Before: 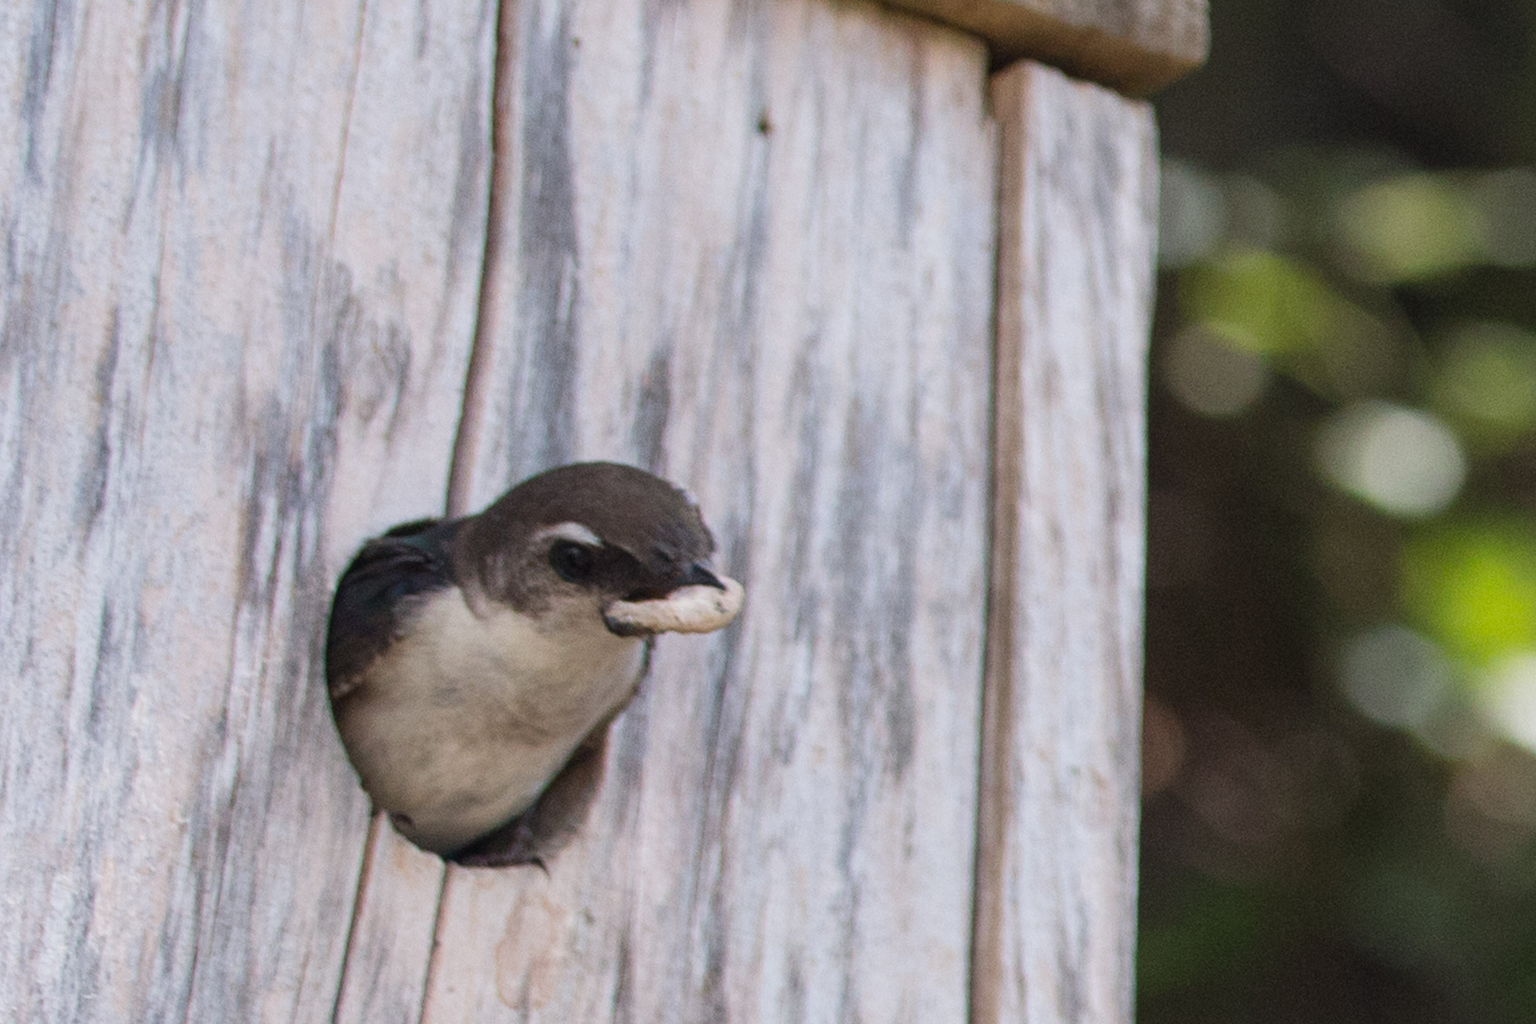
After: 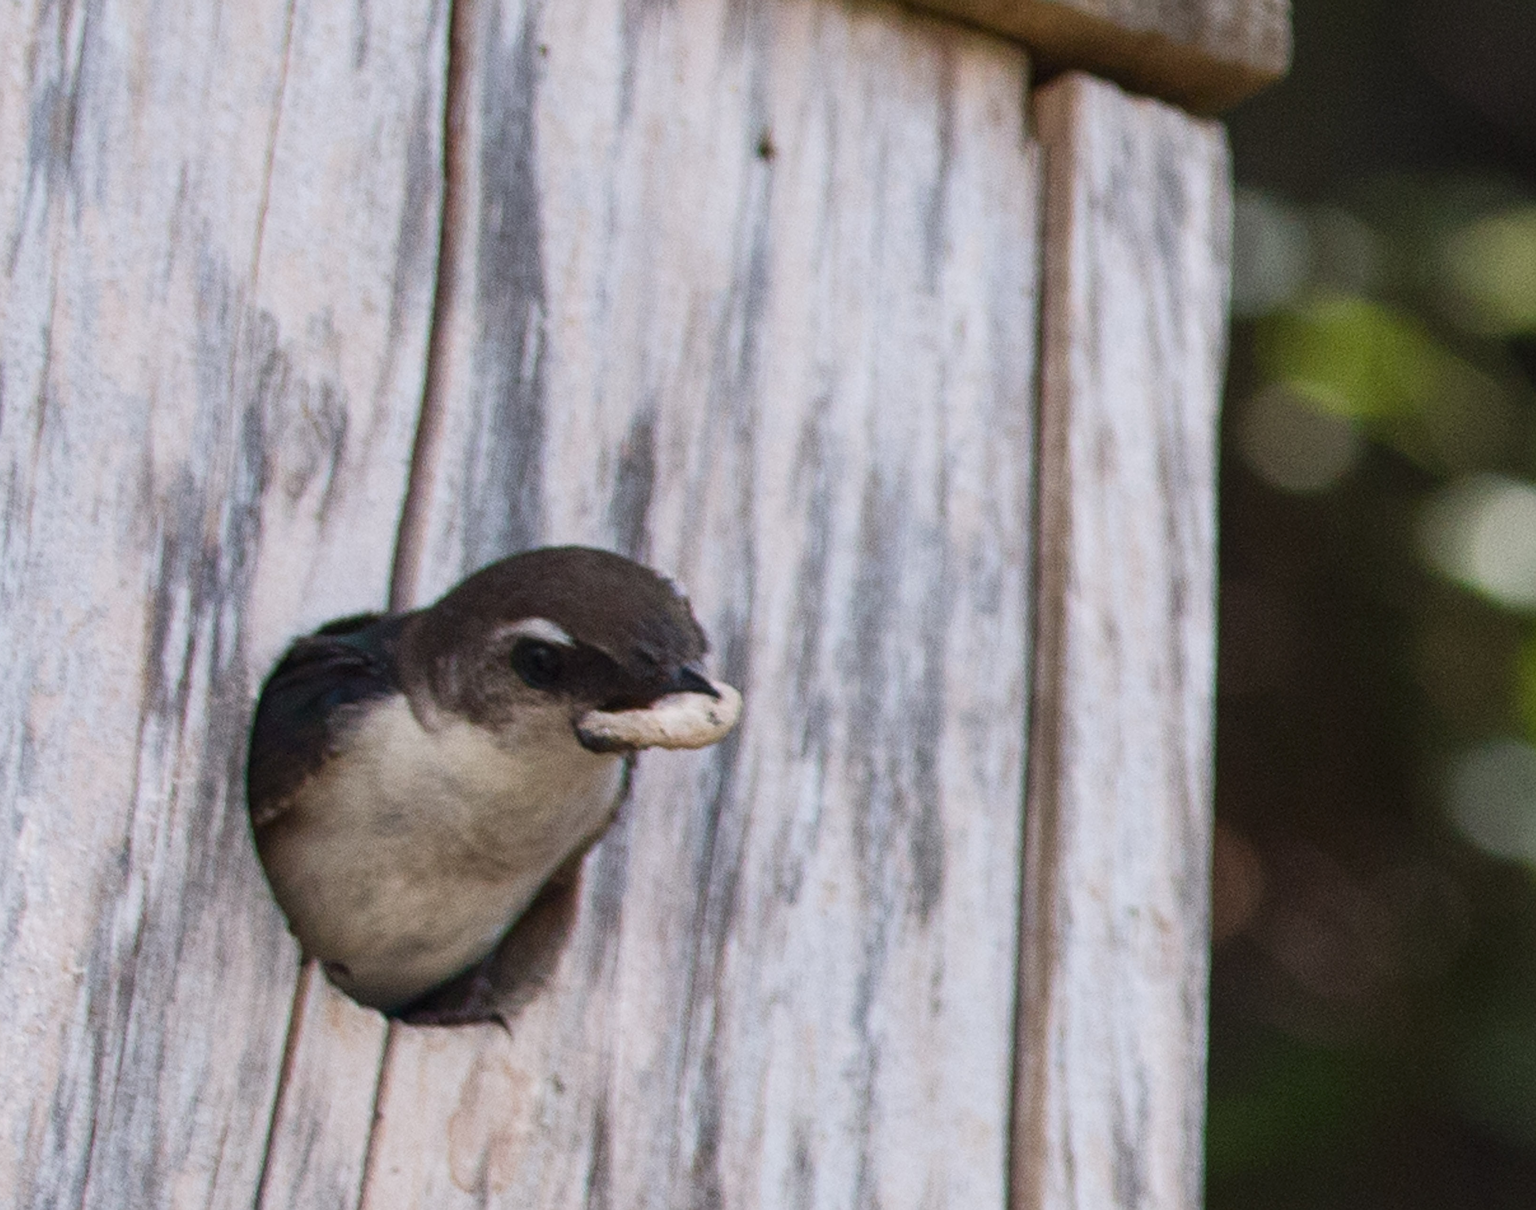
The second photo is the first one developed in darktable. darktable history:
crop: left 7.619%, right 7.786%
tone curve: curves: ch0 [(0, 0) (0.003, 0.002) (0.011, 0.009) (0.025, 0.022) (0.044, 0.041) (0.069, 0.059) (0.1, 0.082) (0.136, 0.106) (0.177, 0.138) (0.224, 0.179) (0.277, 0.226) (0.335, 0.28) (0.399, 0.342) (0.468, 0.413) (0.543, 0.493) (0.623, 0.591) (0.709, 0.699) (0.801, 0.804) (0.898, 0.899) (1, 1)], color space Lab, independent channels, preserve colors none
sharpen: on, module defaults
